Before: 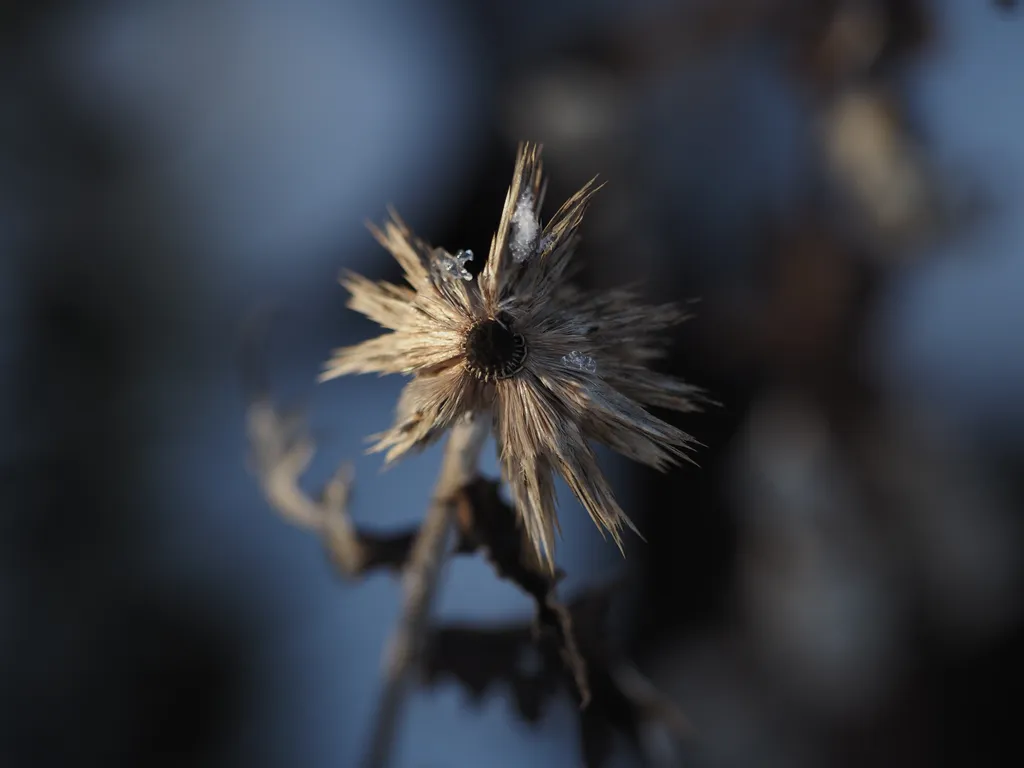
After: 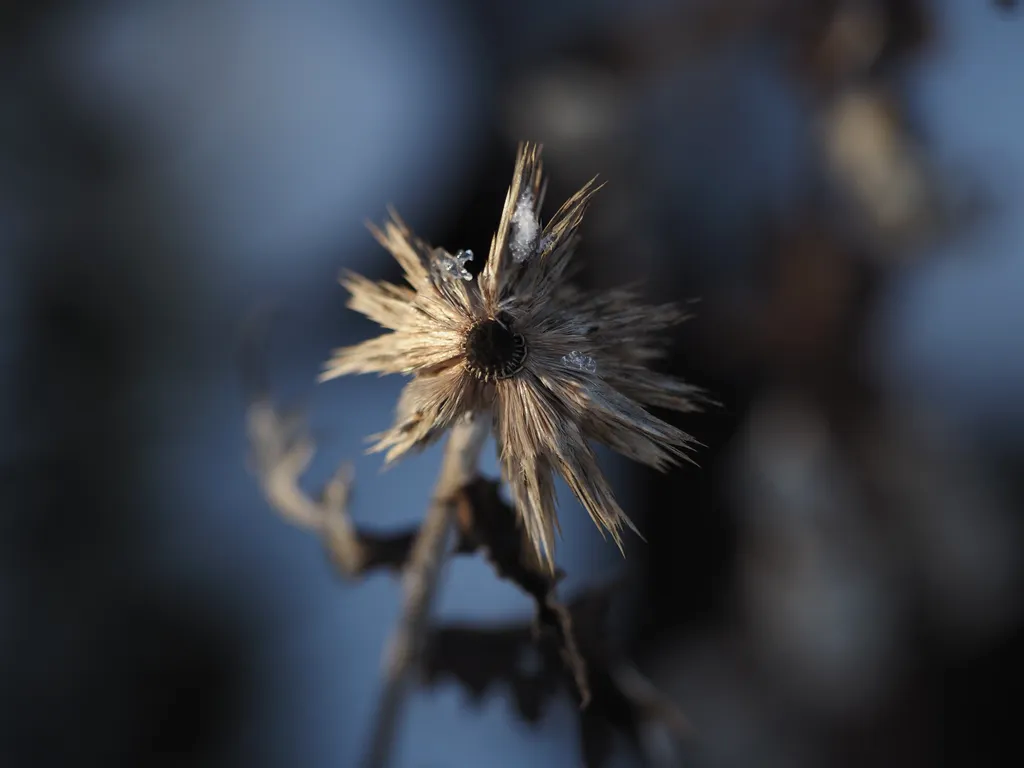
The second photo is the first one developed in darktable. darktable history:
levels: mode automatic, levels [0.008, 0.318, 0.836]
